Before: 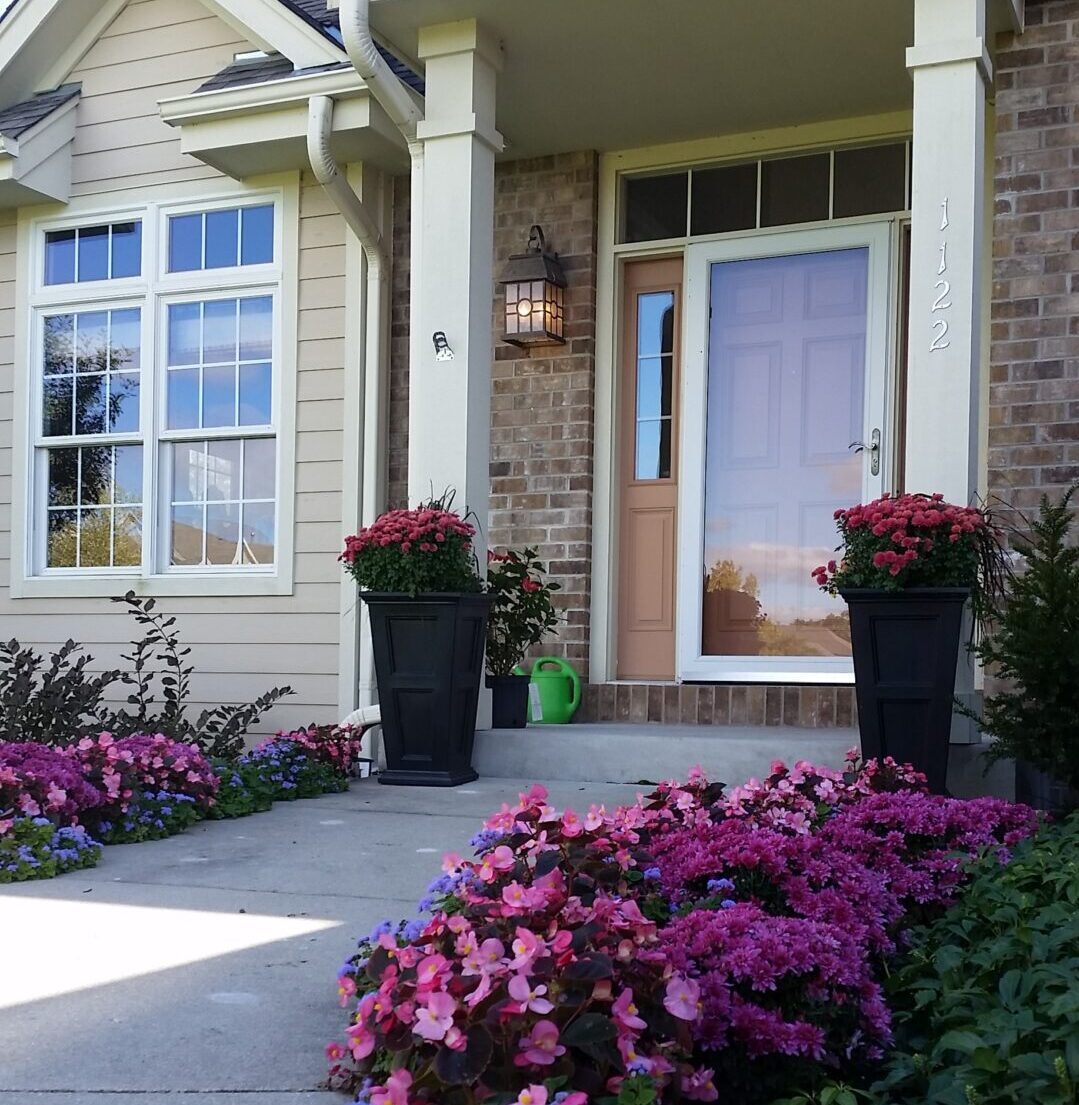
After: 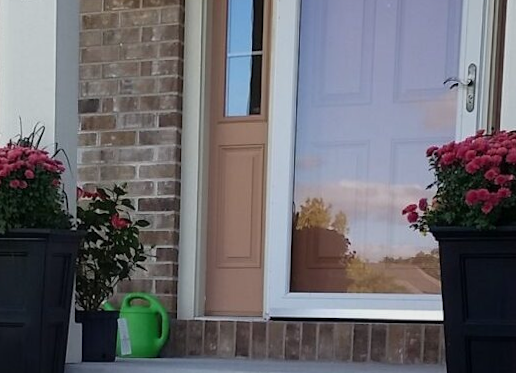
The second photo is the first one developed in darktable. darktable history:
exposure: exposure -0.293 EV, compensate highlight preservation false
rotate and perspective: rotation 0.074°, lens shift (vertical) 0.096, lens shift (horizontal) -0.041, crop left 0.043, crop right 0.952, crop top 0.024, crop bottom 0.979
crop: left 36.607%, top 34.735%, right 13.146%, bottom 30.611%
